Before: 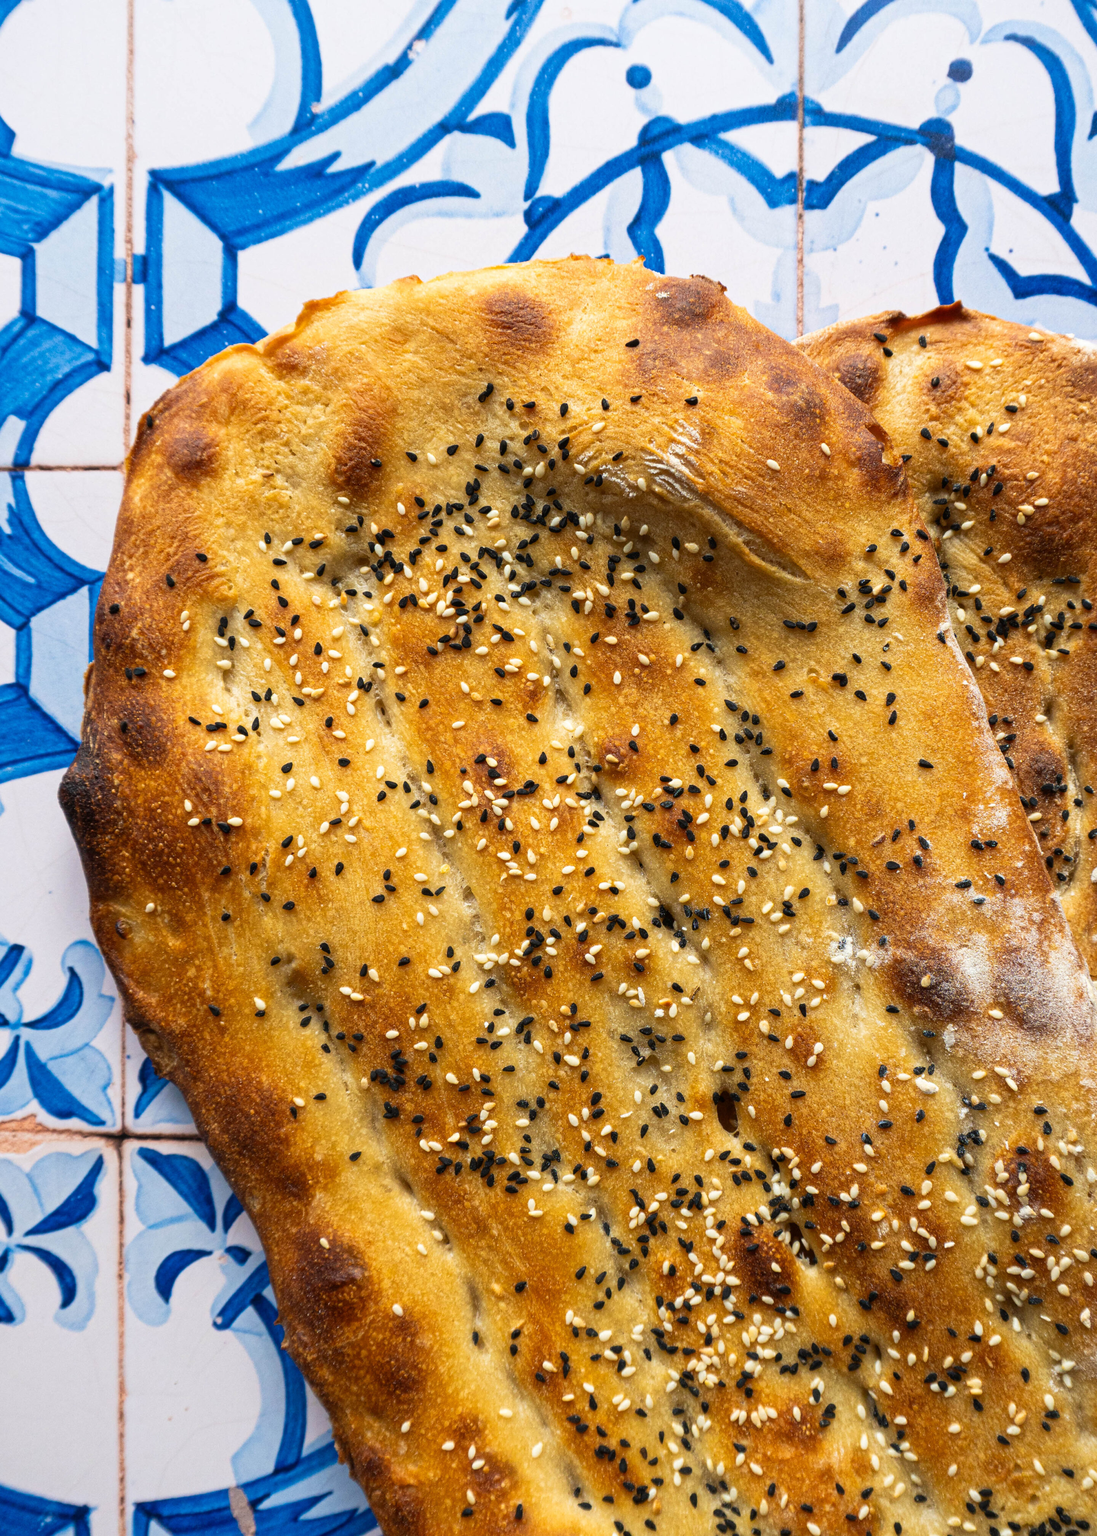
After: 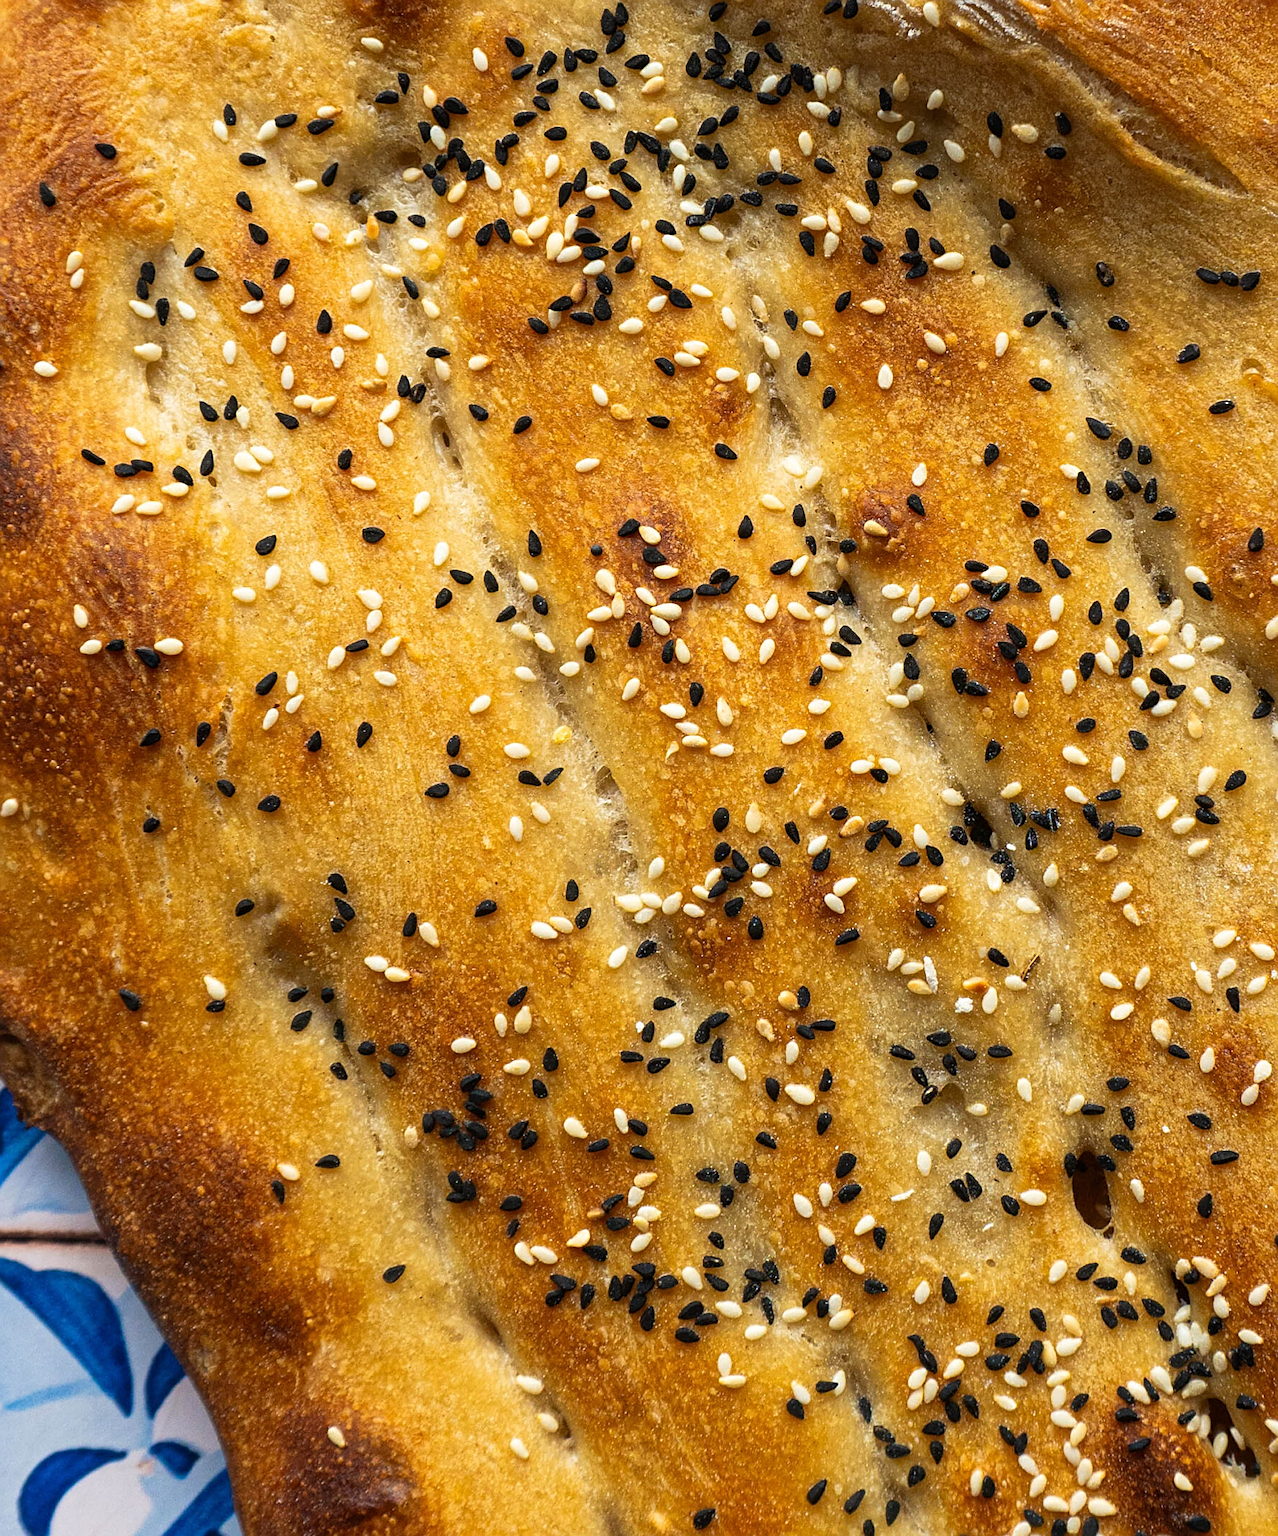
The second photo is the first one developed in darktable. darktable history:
sharpen: on, module defaults
crop: left 13.24%, top 31.07%, right 24.547%, bottom 15.57%
